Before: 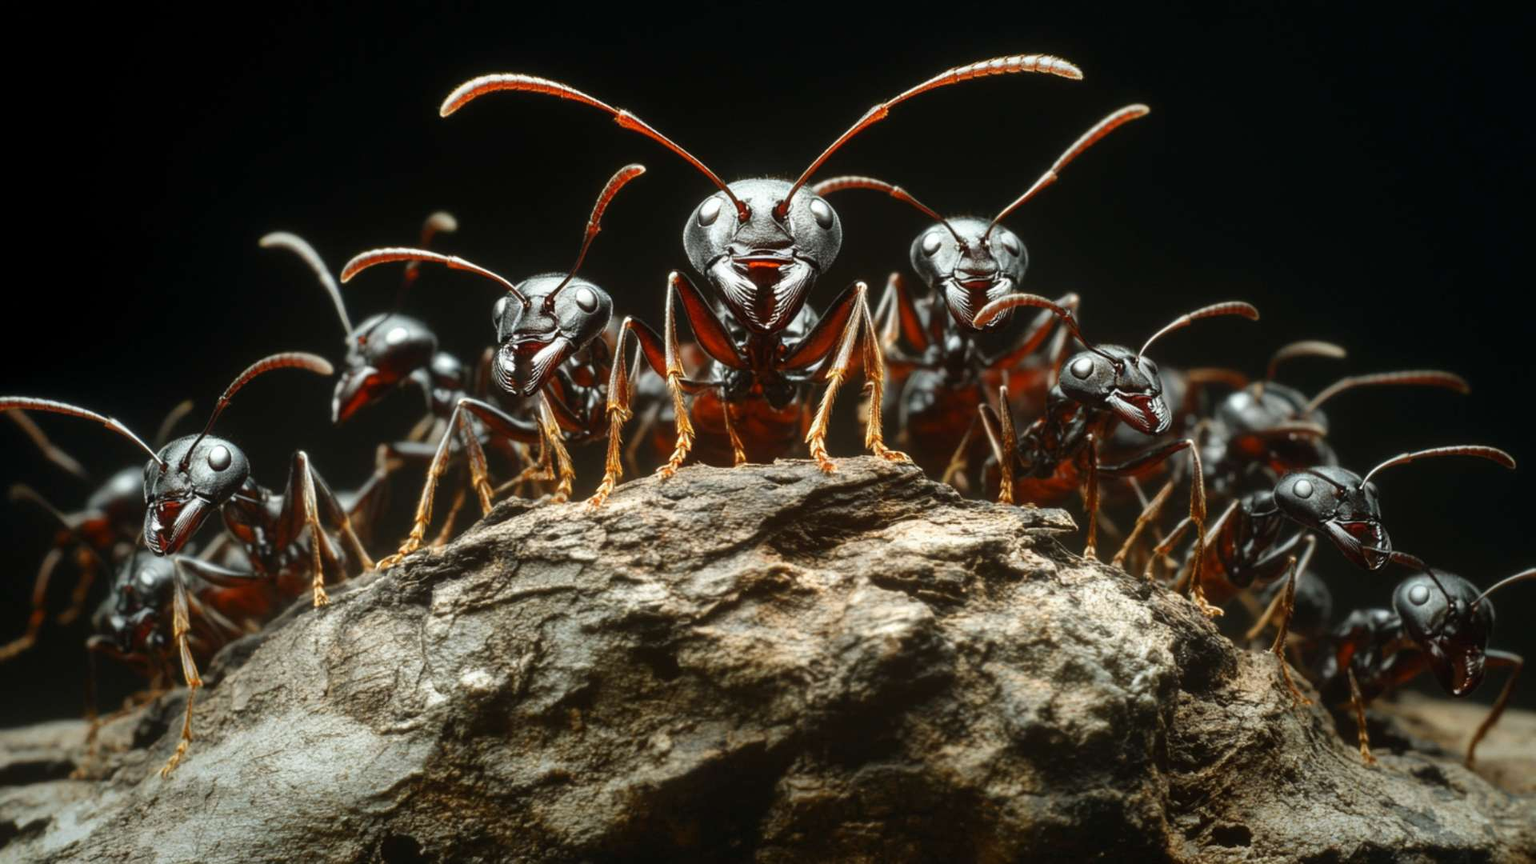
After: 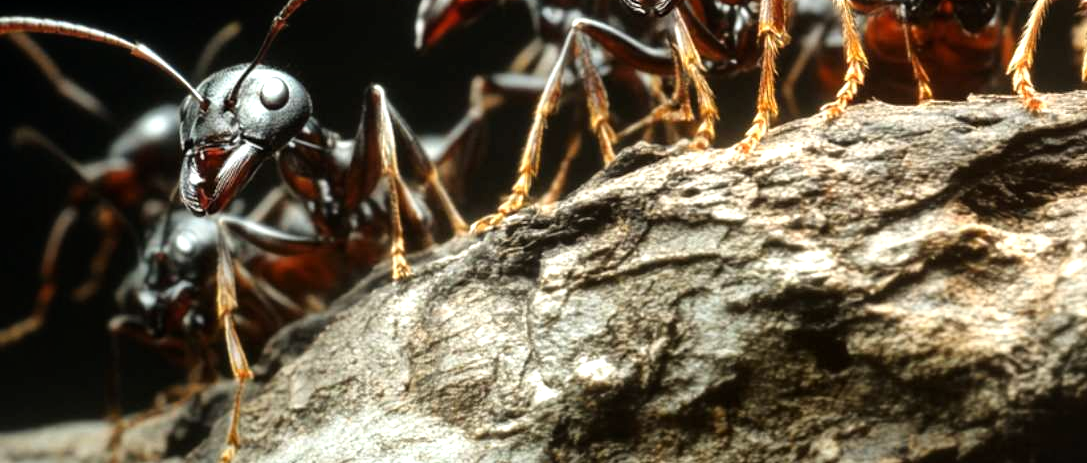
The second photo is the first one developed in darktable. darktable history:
crop: top 44.382%, right 43.356%, bottom 12.738%
local contrast: mode bilateral grid, contrast 21, coarseness 50, detail 120%, midtone range 0.2
tone equalizer: -8 EV -0.777 EV, -7 EV -0.738 EV, -6 EV -0.579 EV, -5 EV -0.387 EV, -3 EV 0.373 EV, -2 EV 0.6 EV, -1 EV 0.689 EV, +0 EV 0.764 EV
